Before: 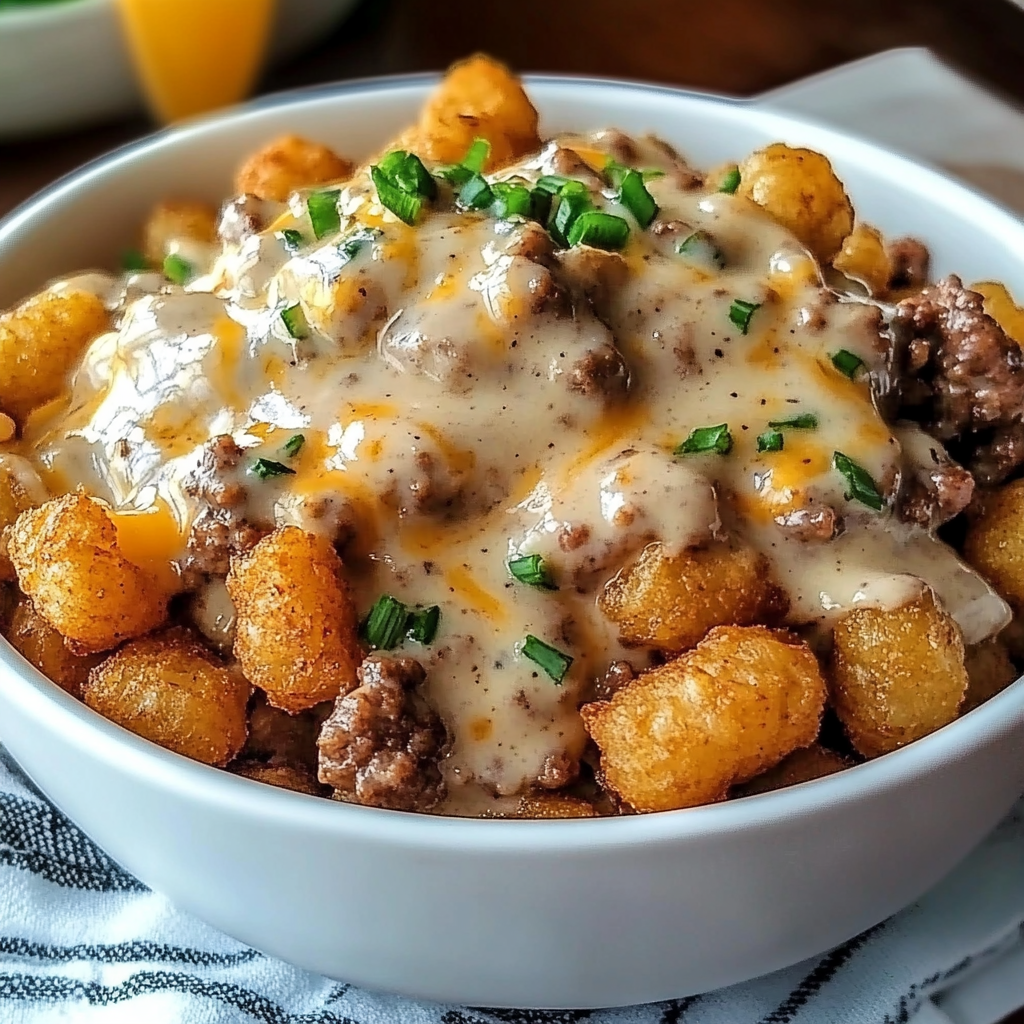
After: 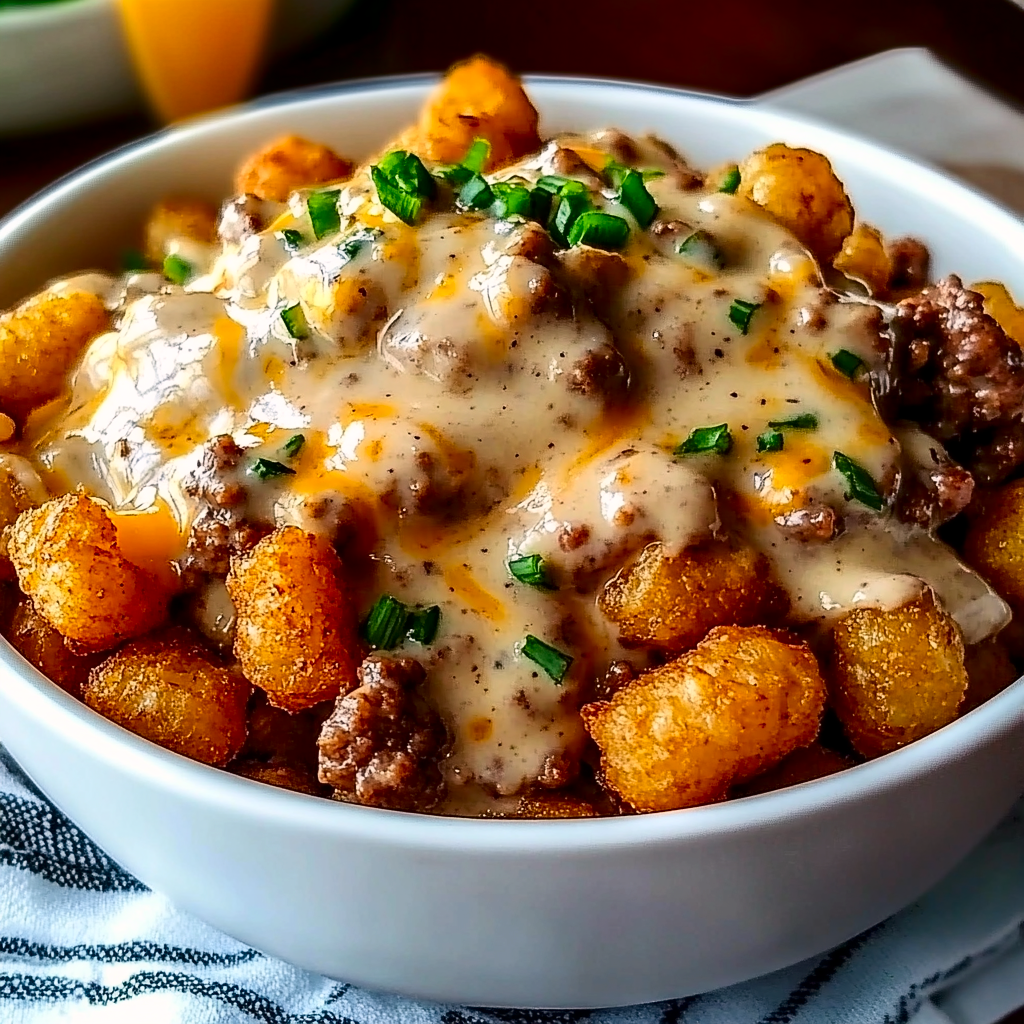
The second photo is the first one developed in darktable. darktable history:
contrast brightness saturation: contrast 0.198, brightness -0.111, saturation 0.099
color correction: highlights a* 3.33, highlights b* 1.86, saturation 1.18
